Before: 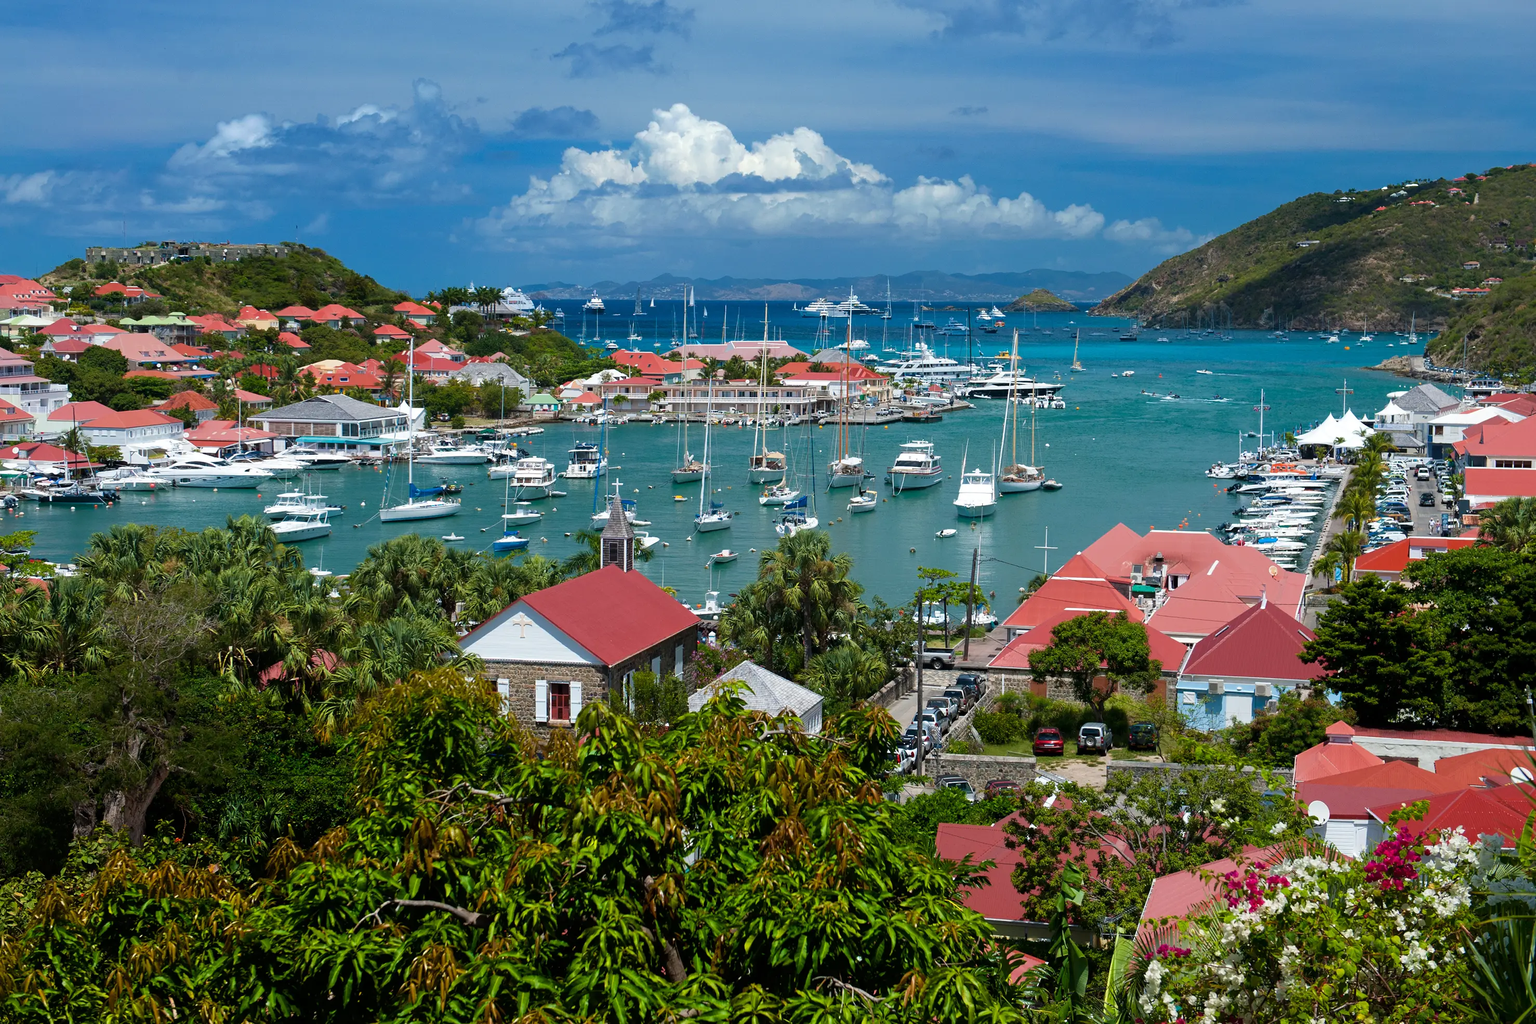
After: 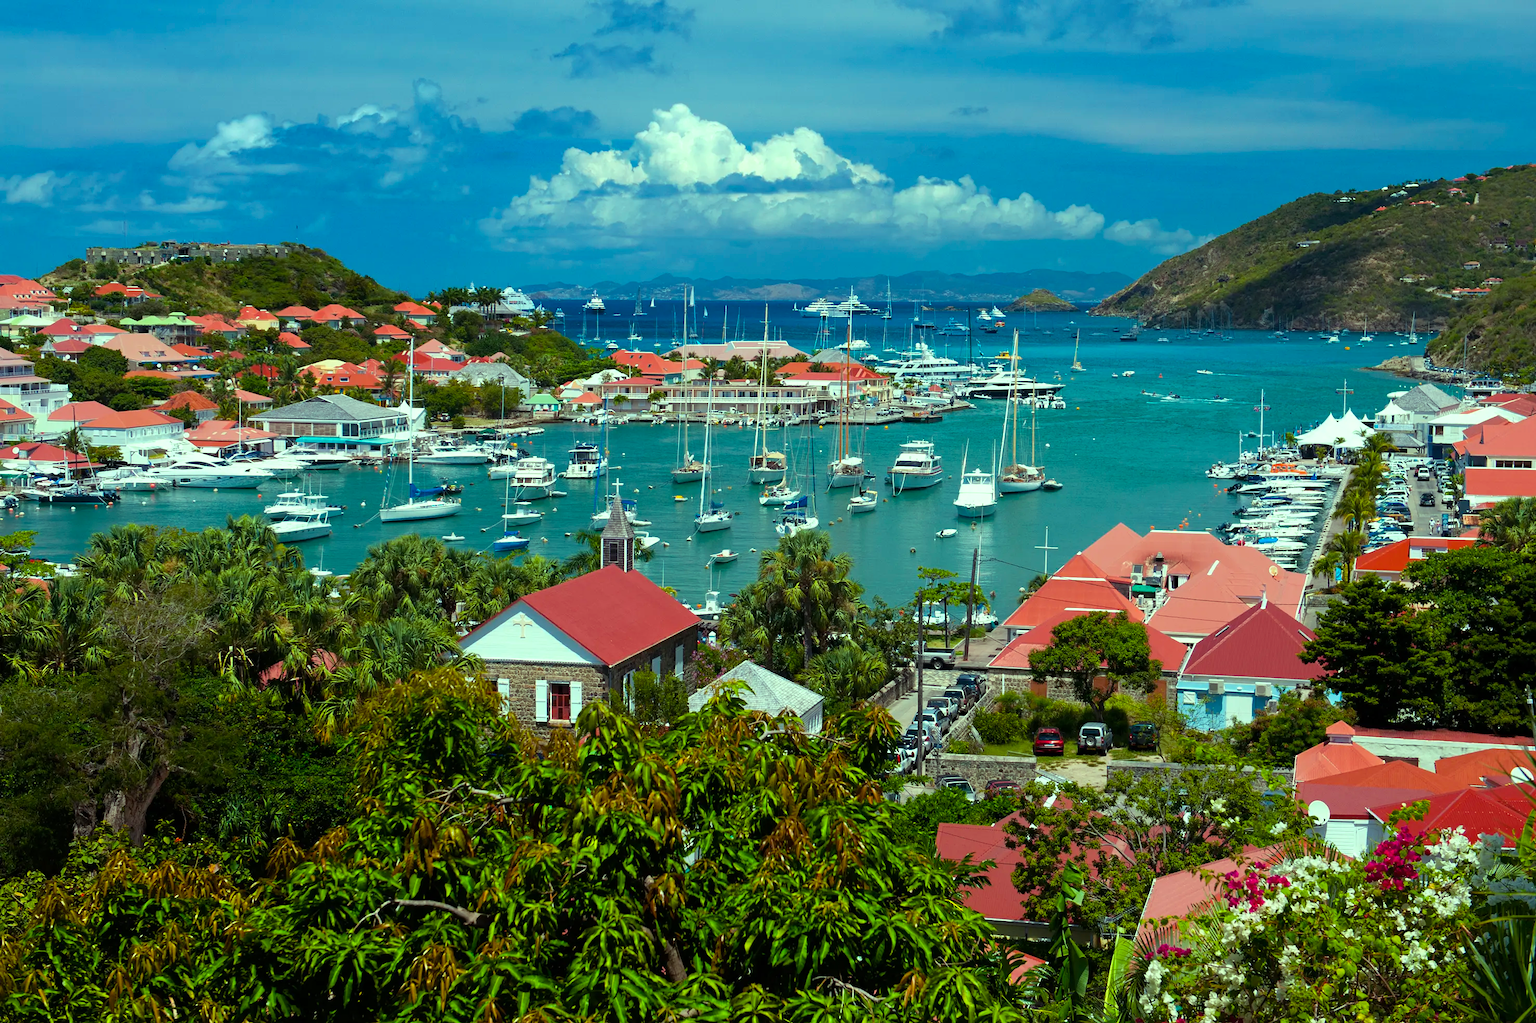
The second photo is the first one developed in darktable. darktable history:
color balance rgb: highlights gain › luminance 15.611%, highlights gain › chroma 7.019%, highlights gain › hue 126.02°, perceptual saturation grading › global saturation 19.264%
